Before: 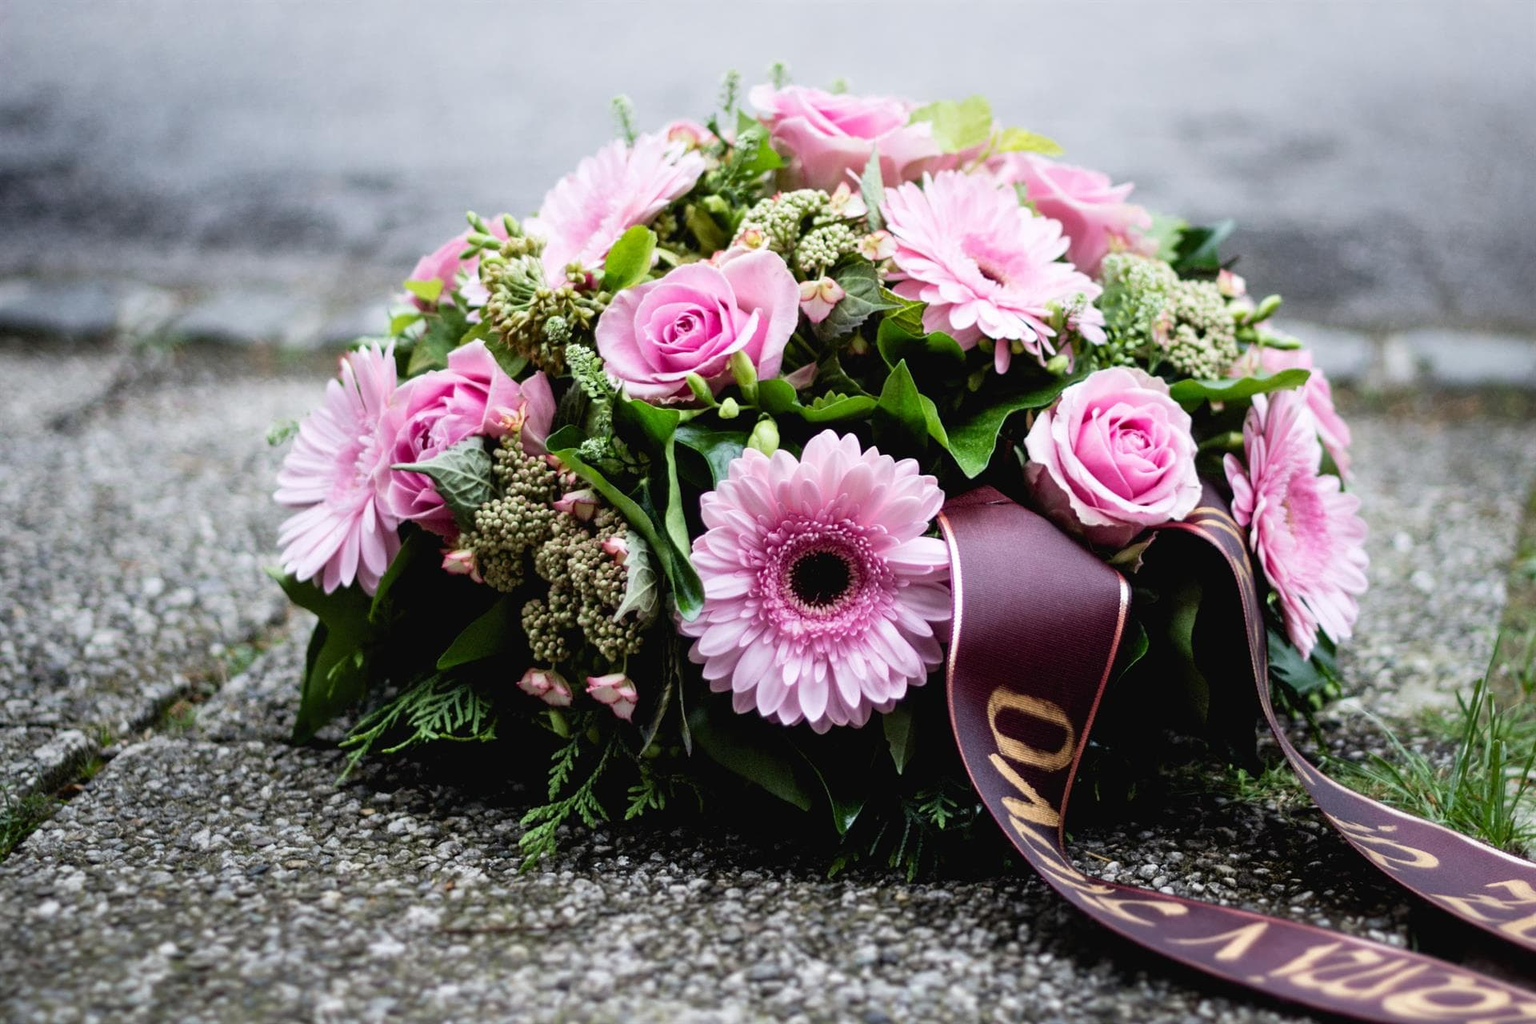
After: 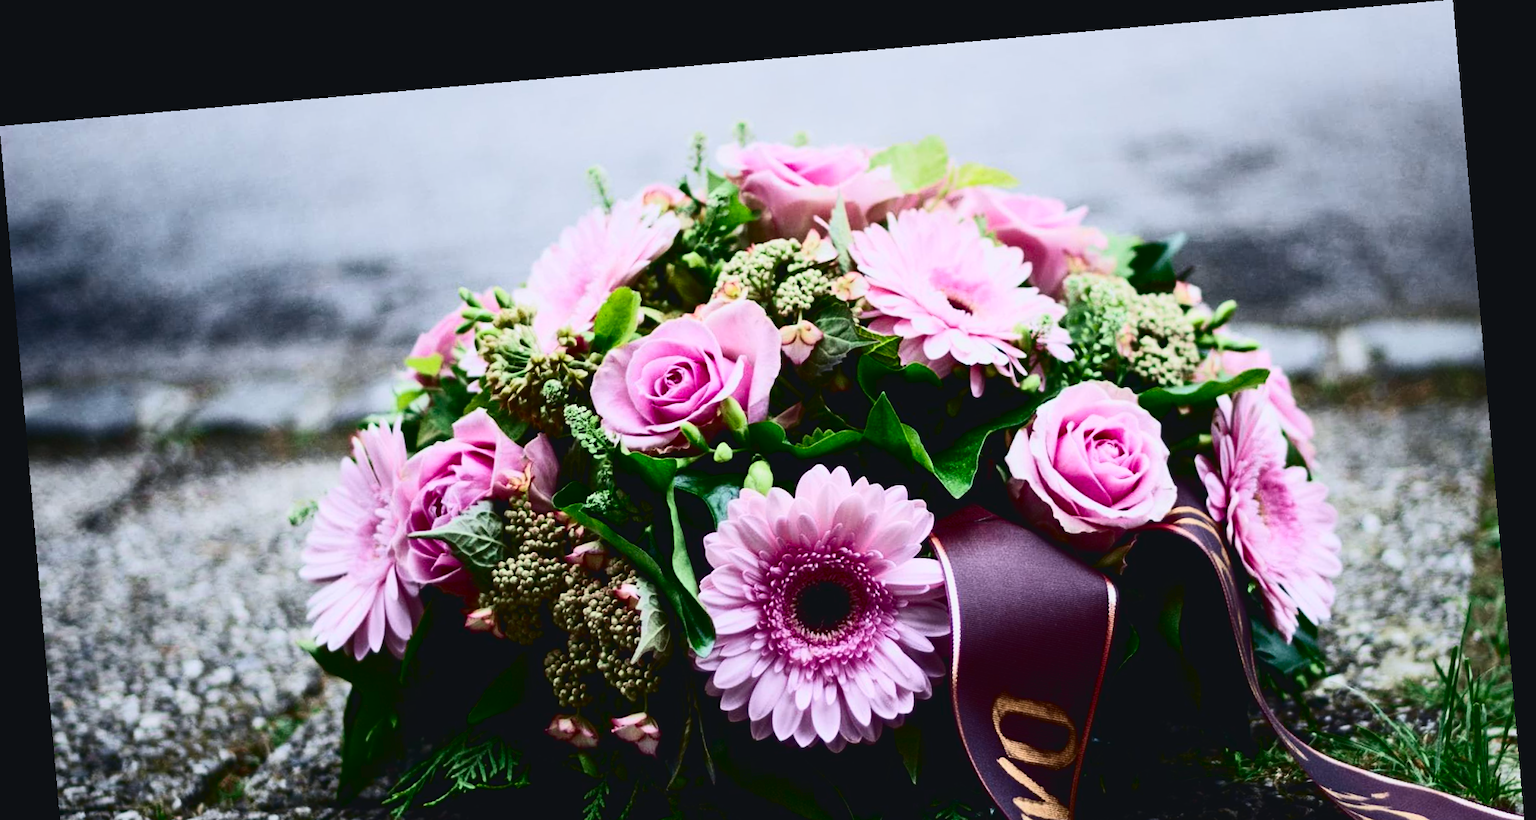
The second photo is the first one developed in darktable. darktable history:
contrast brightness saturation: contrast 0.24, brightness -0.24, saturation 0.14
rotate and perspective: rotation -4.98°, automatic cropping off
tone curve: curves: ch0 [(0, 0.045) (0.155, 0.169) (0.46, 0.466) (0.751, 0.788) (1, 0.961)]; ch1 [(0, 0) (0.43, 0.408) (0.472, 0.469) (0.505, 0.503) (0.553, 0.563) (0.592, 0.581) (0.631, 0.625) (1, 1)]; ch2 [(0, 0) (0.505, 0.495) (0.55, 0.557) (0.583, 0.573) (1, 1)], color space Lab, independent channels, preserve colors none
crop: bottom 24.988%
